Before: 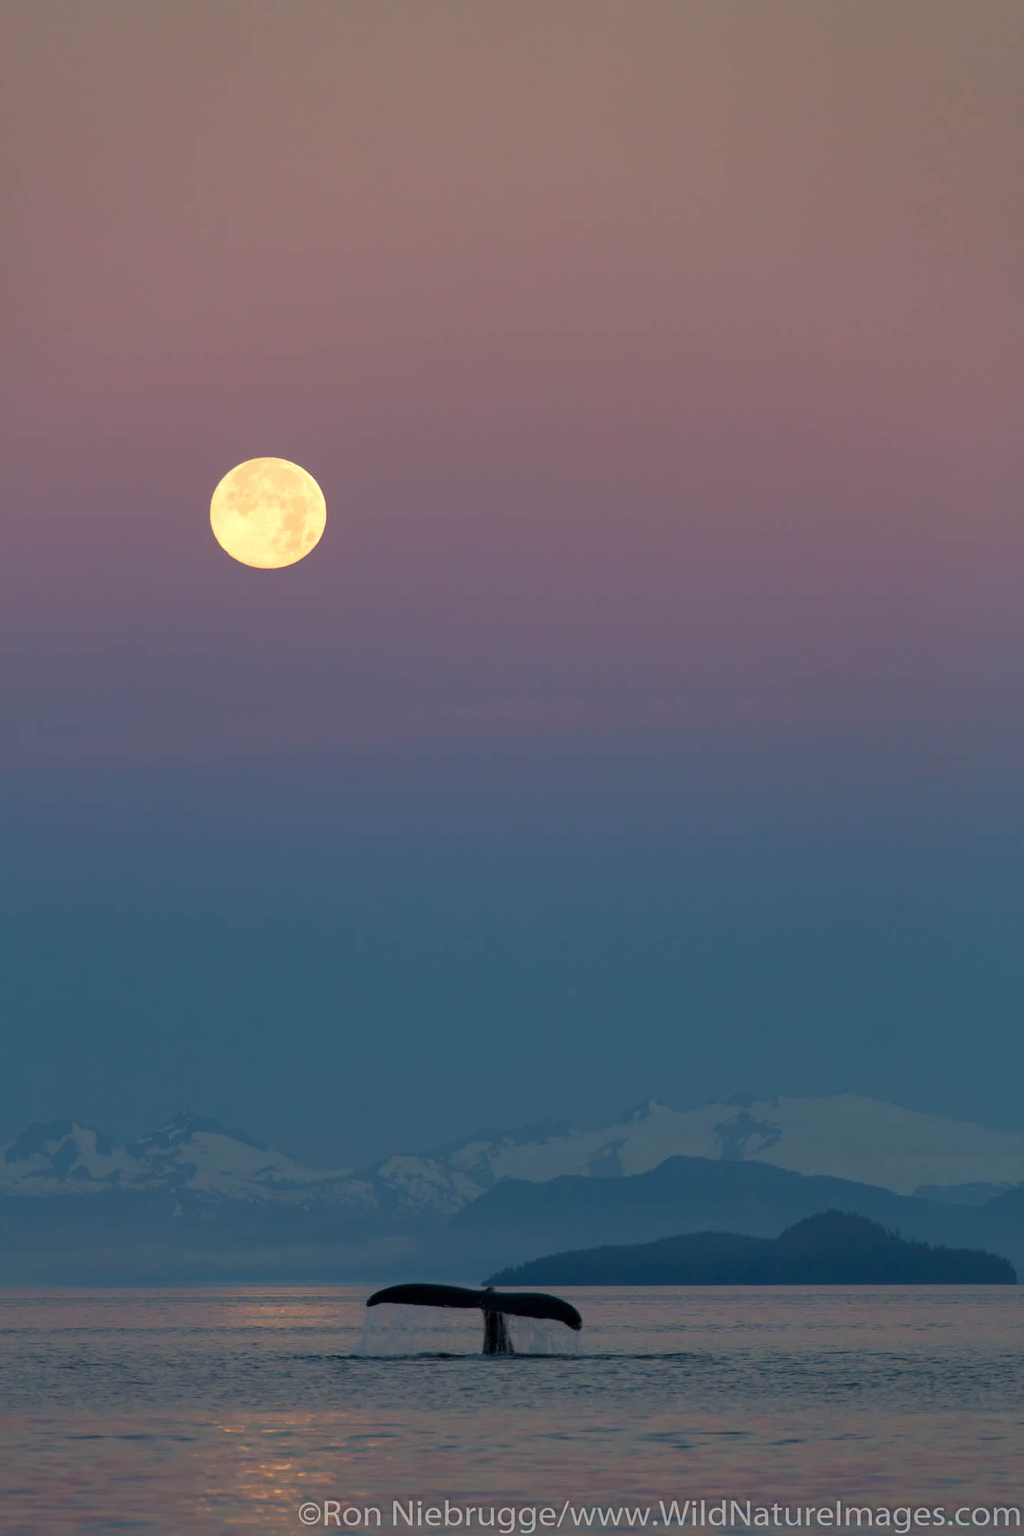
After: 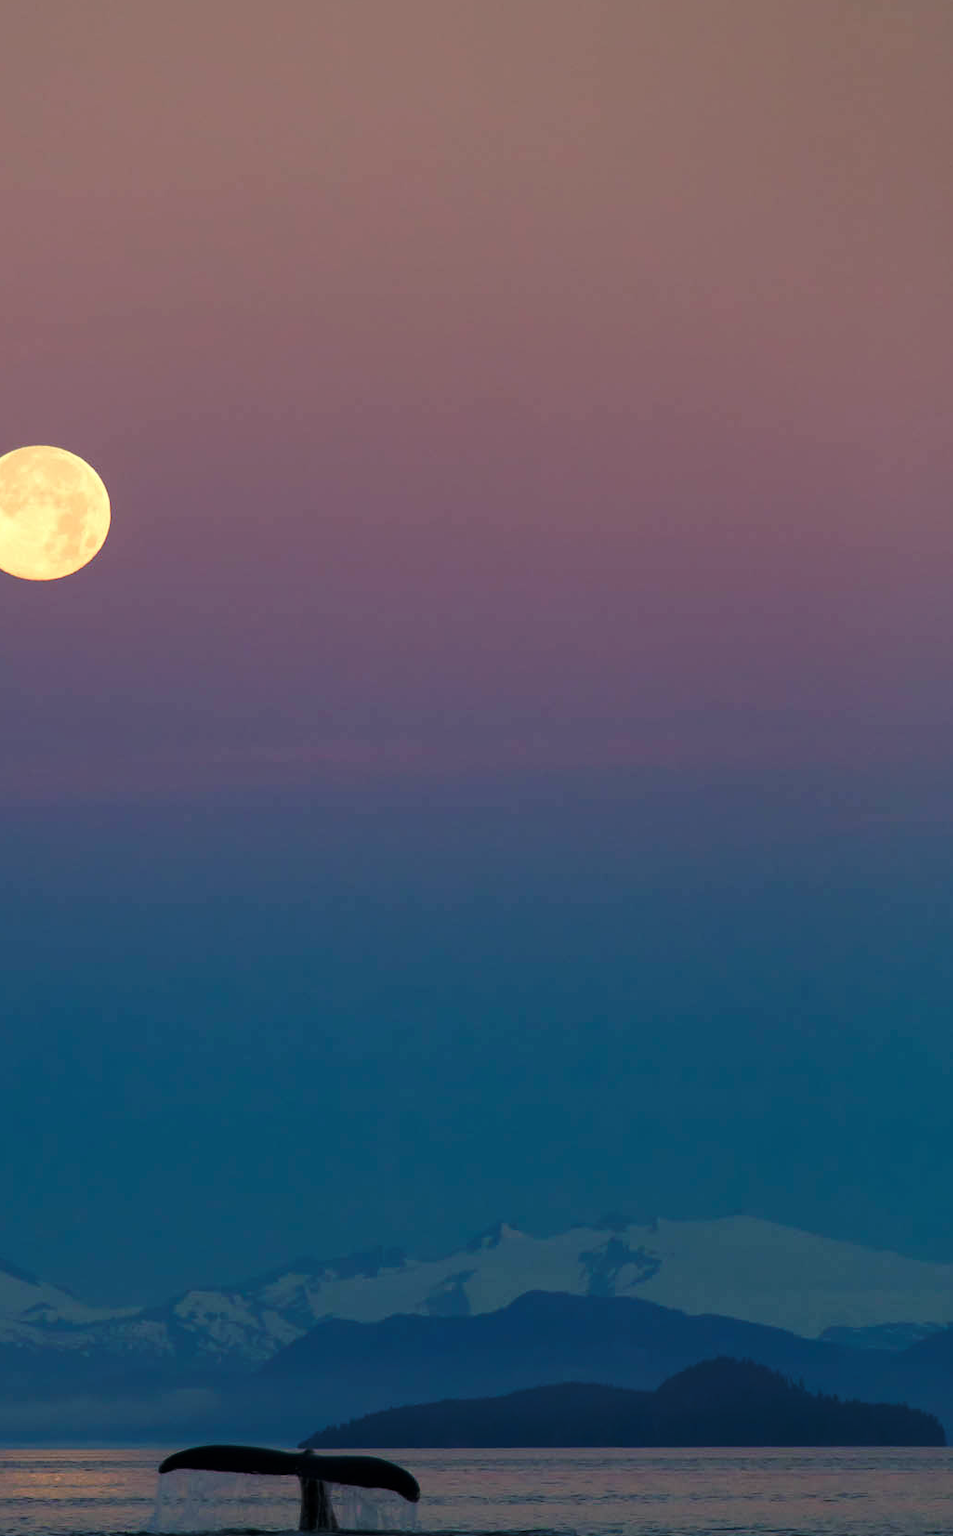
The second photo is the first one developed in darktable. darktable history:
crop: left 23.025%, top 5.818%, bottom 11.513%
base curve: curves: ch0 [(0, 0) (0.073, 0.04) (0.157, 0.139) (0.492, 0.492) (0.758, 0.758) (1, 1)], preserve colors none
